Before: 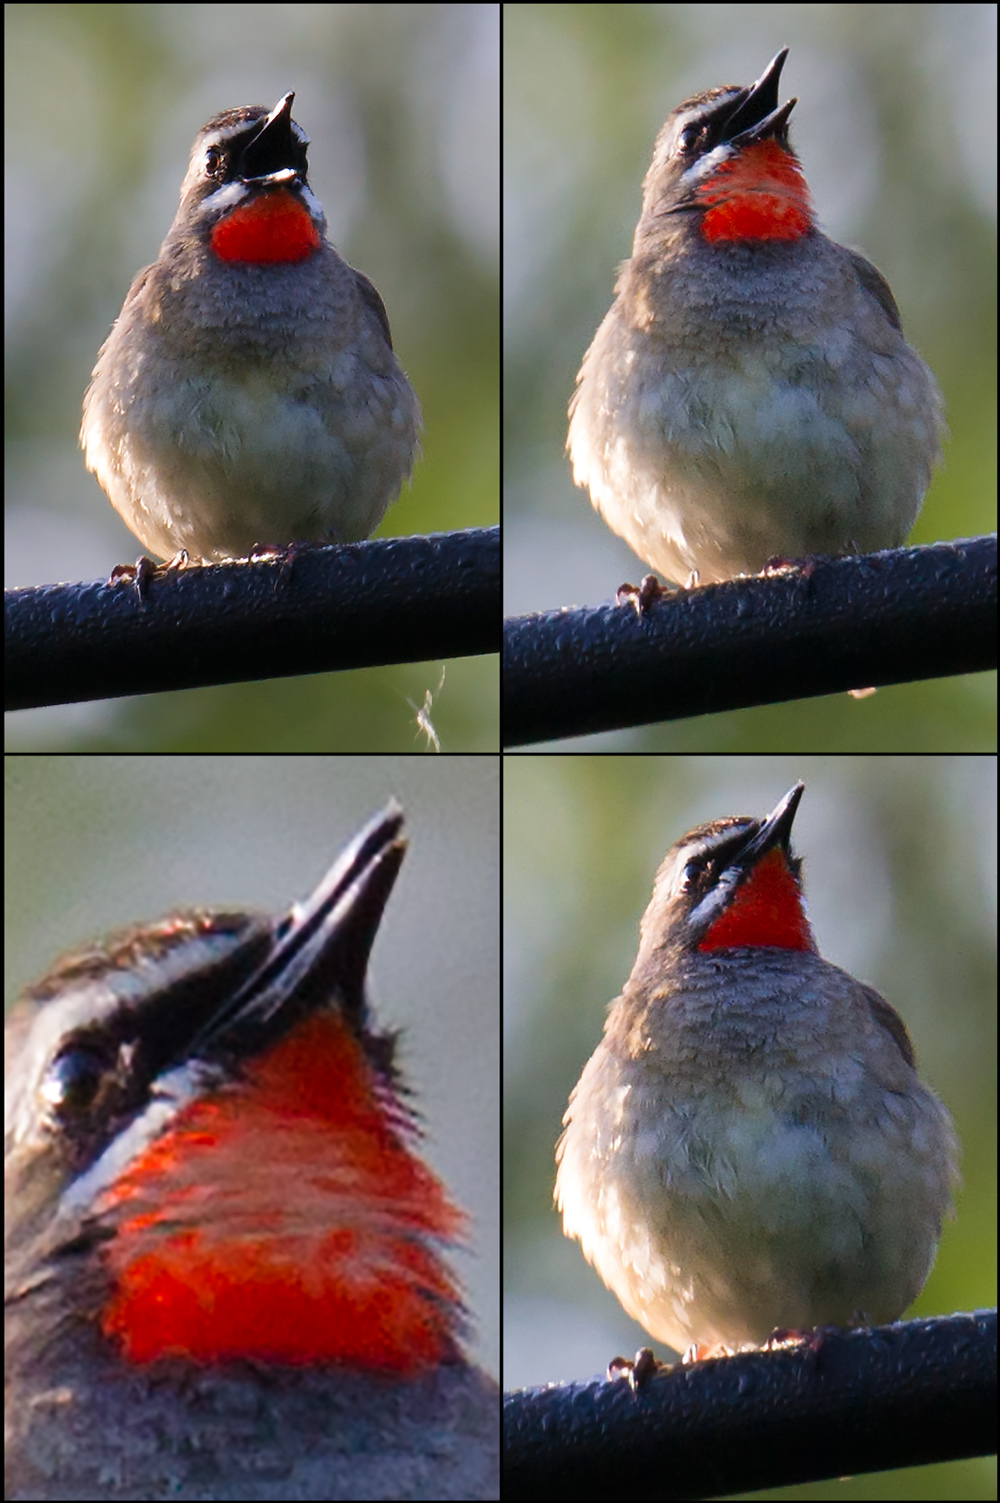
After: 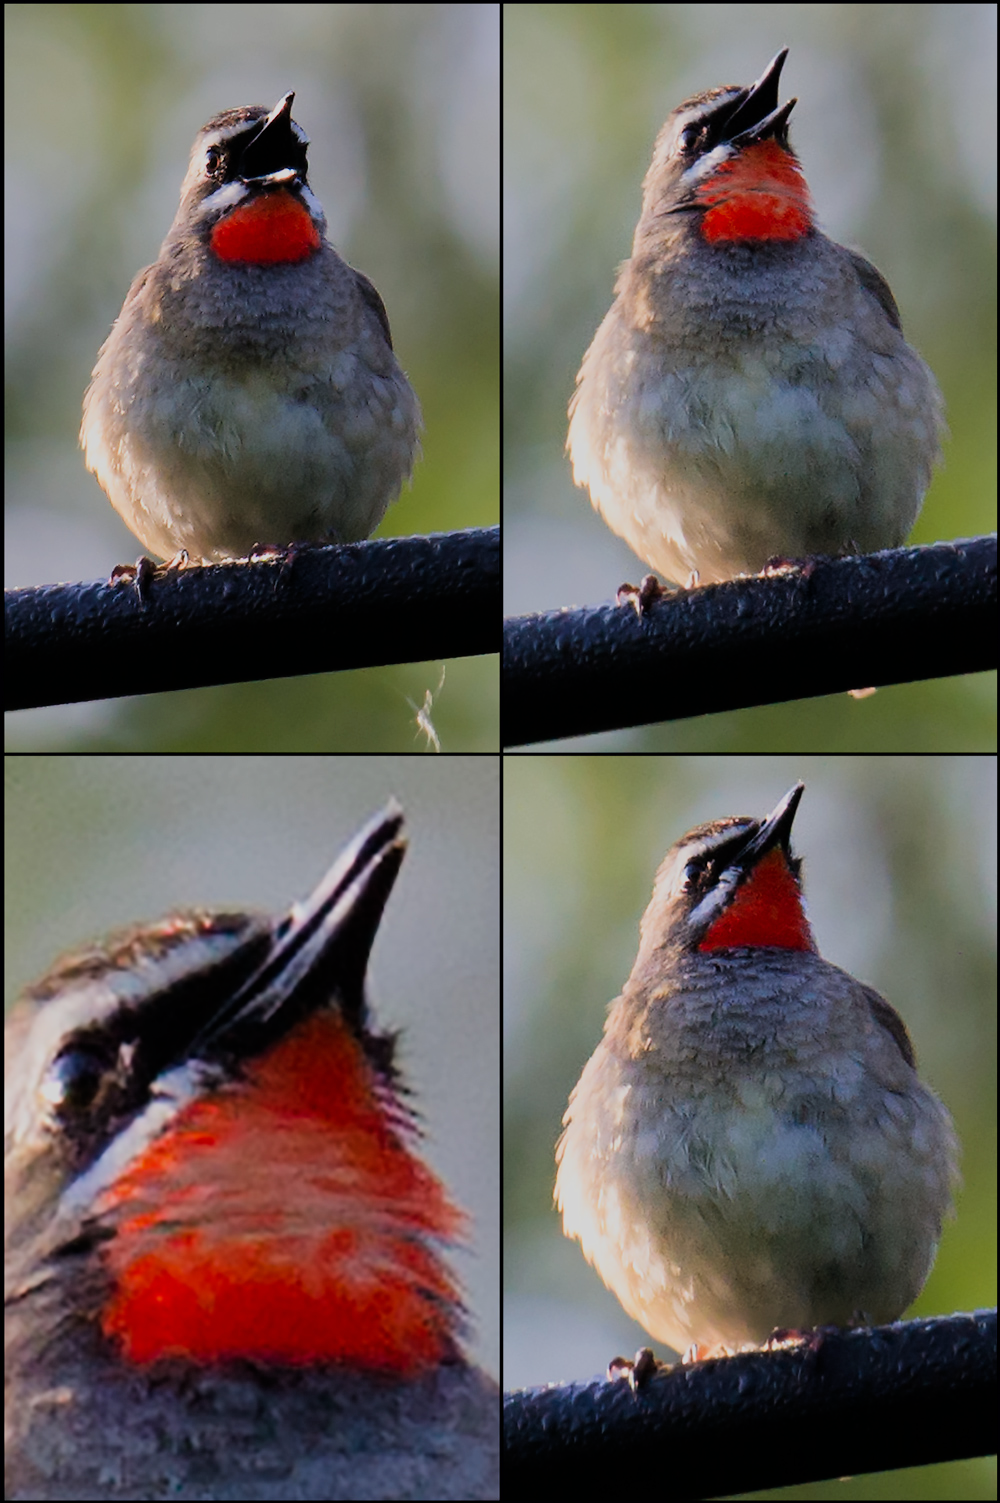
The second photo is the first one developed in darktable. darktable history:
filmic rgb: black relative exposure -7.65 EV, white relative exposure 4.56 EV, threshold 2.96 EV, hardness 3.61, color science v6 (2022), enable highlight reconstruction true
